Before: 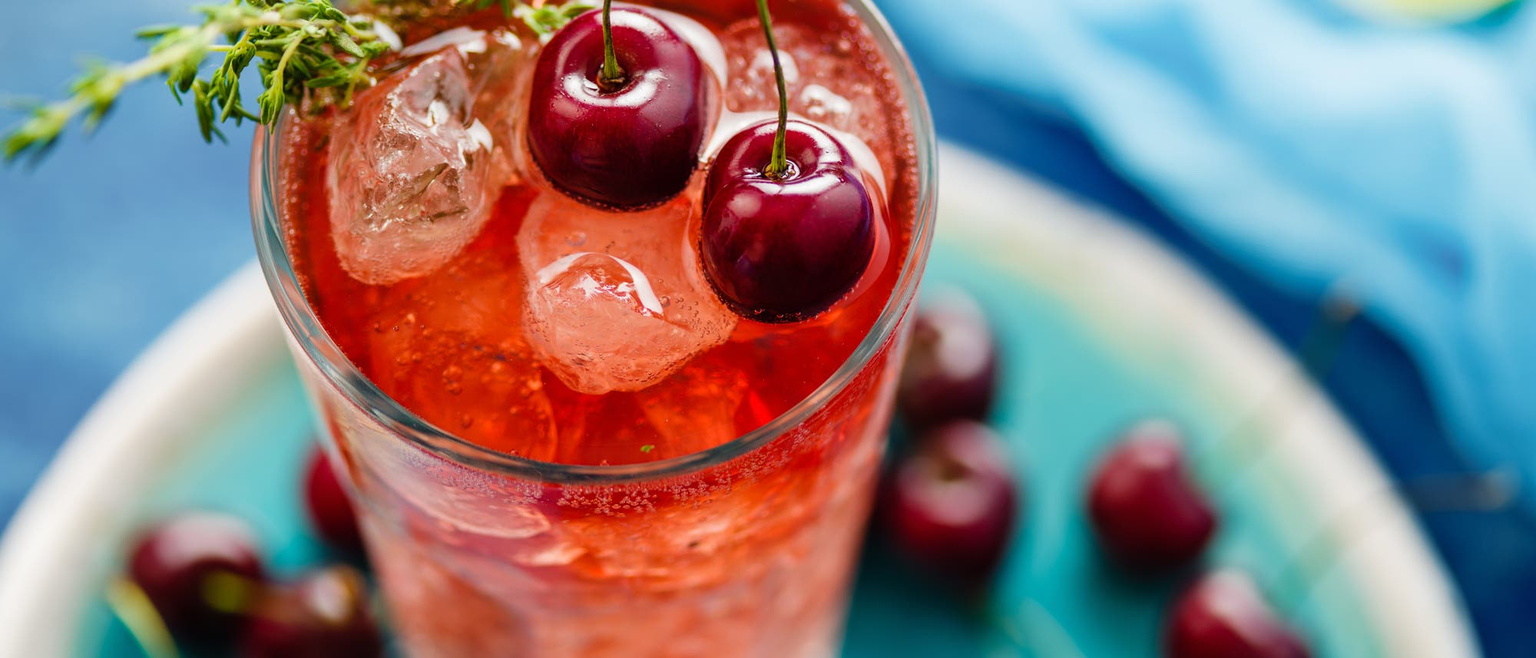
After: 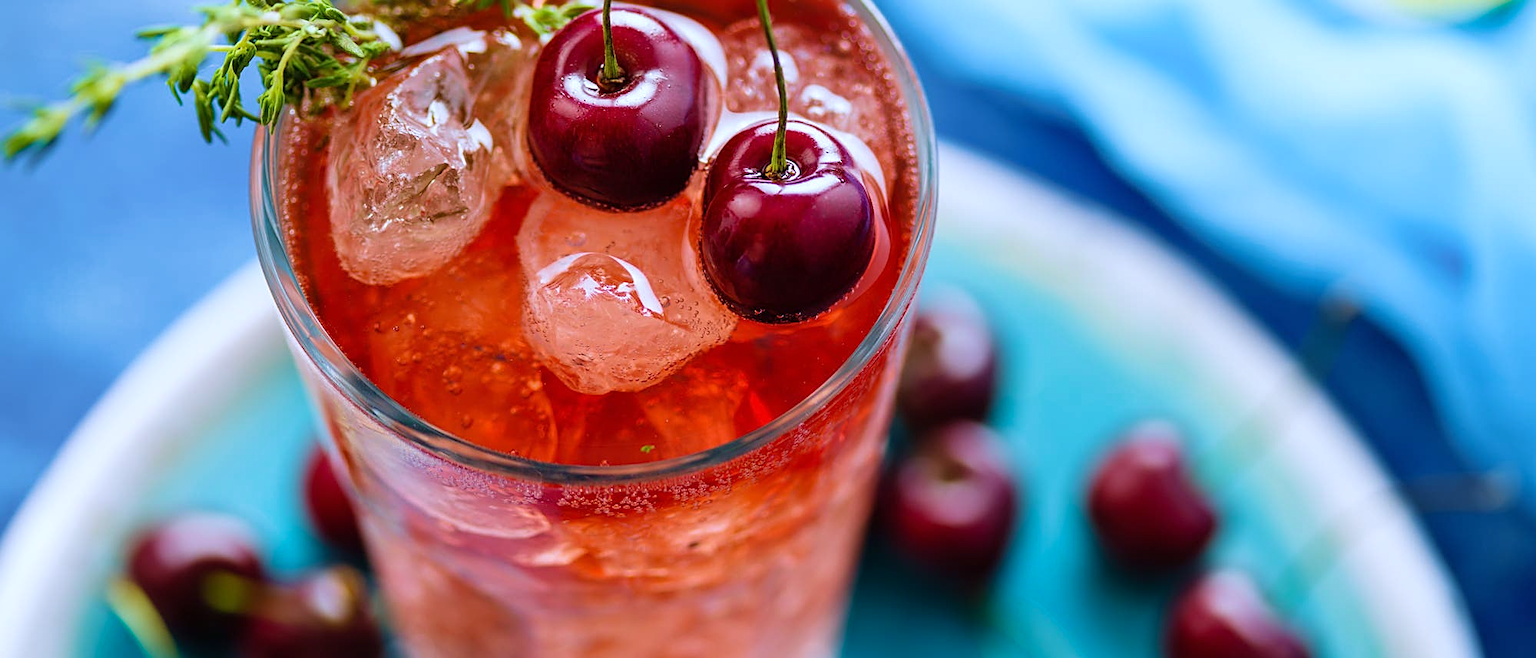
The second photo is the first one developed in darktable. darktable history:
velvia: on, module defaults
sharpen: on, module defaults
white balance: red 0.948, green 1.02, blue 1.176
